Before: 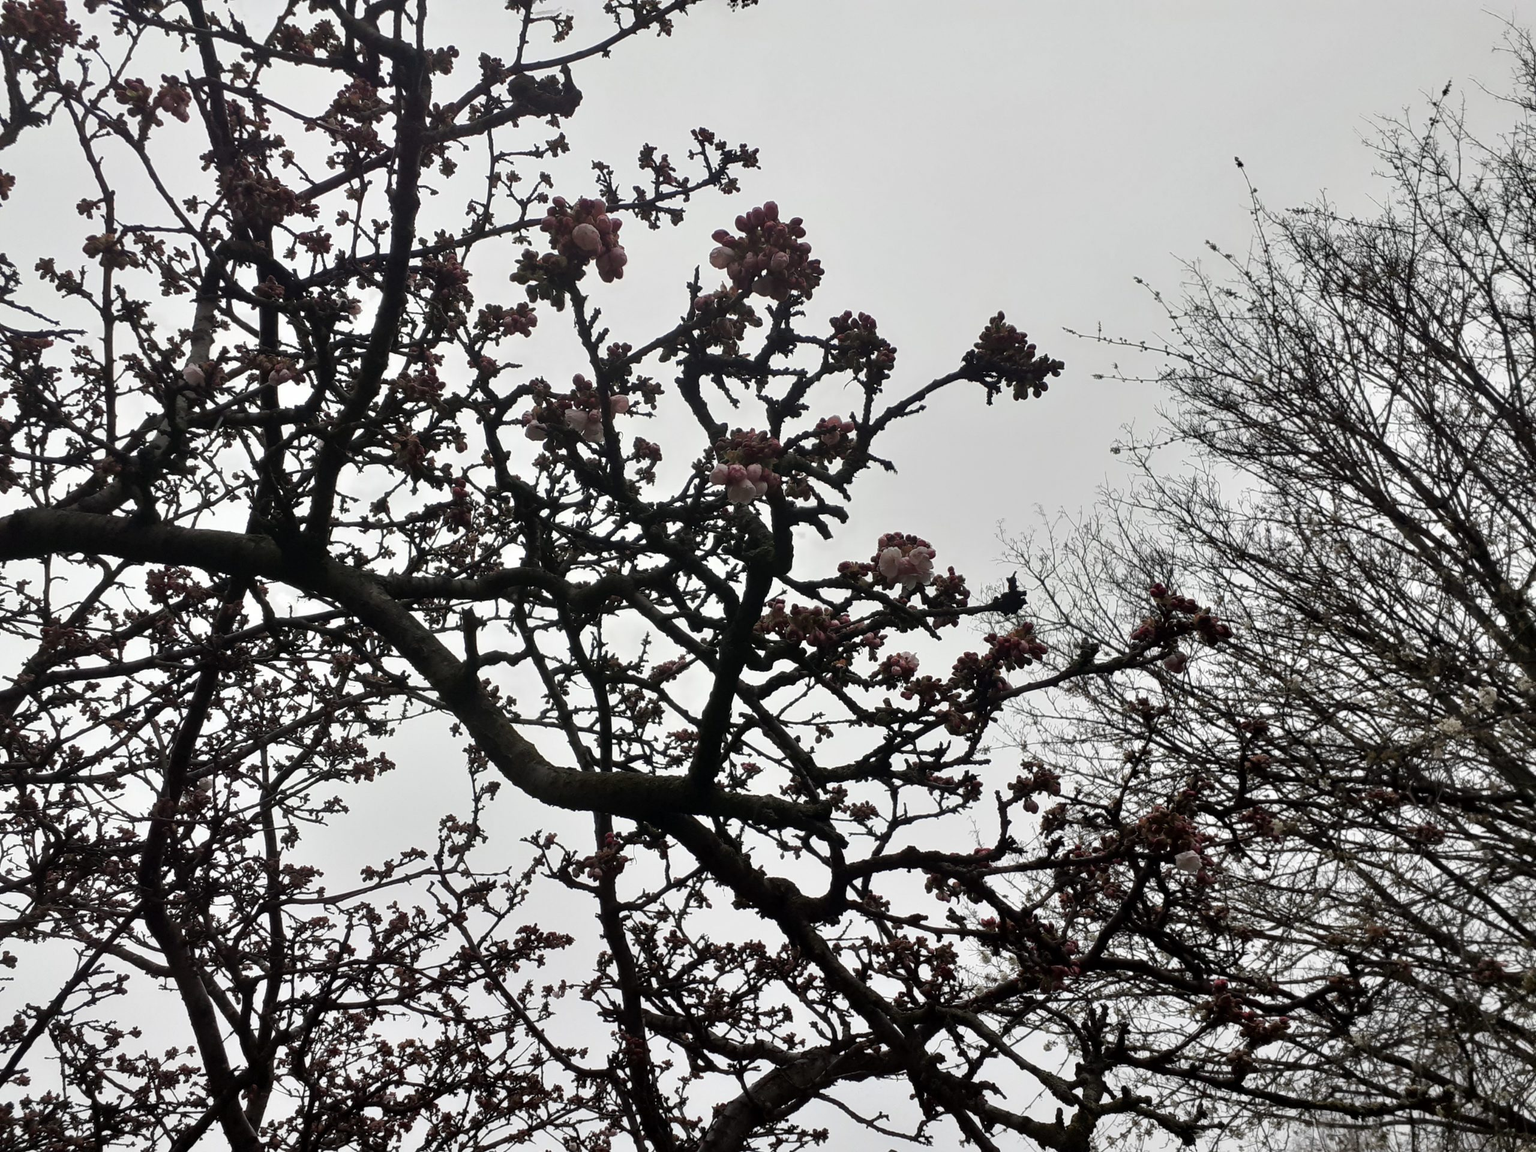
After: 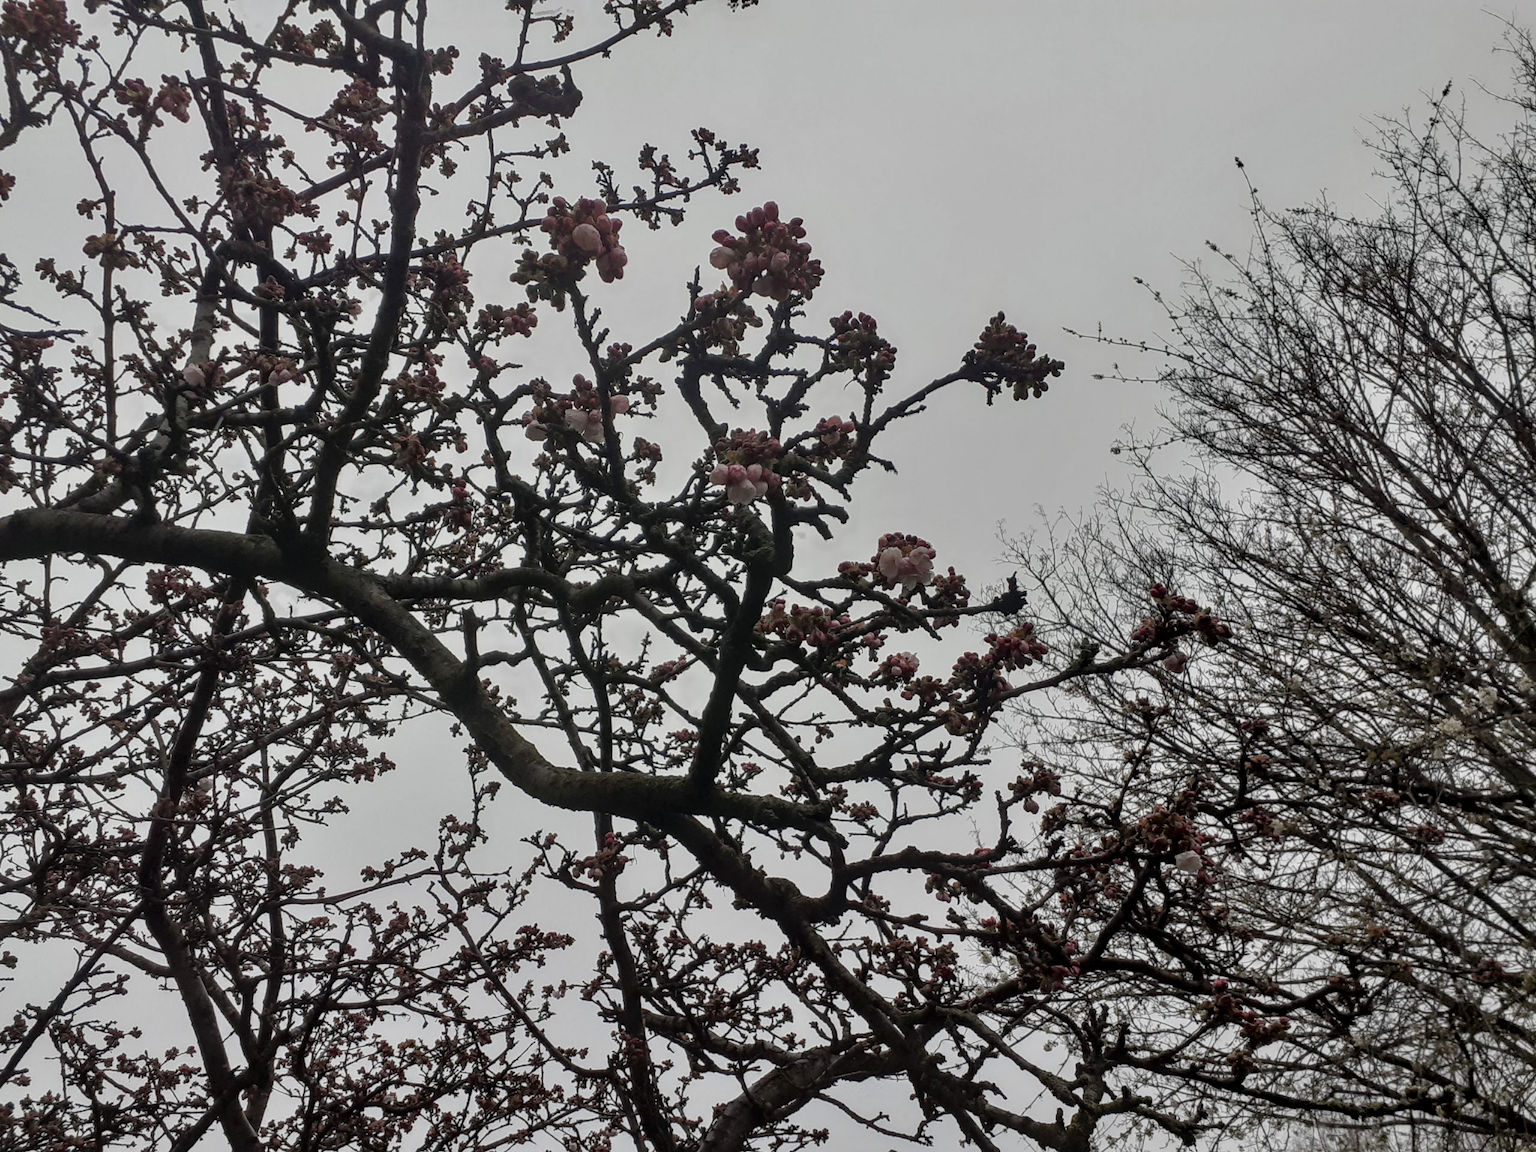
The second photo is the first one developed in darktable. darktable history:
local contrast: on, module defaults
tone equalizer: -8 EV 0.25 EV, -7 EV 0.417 EV, -6 EV 0.417 EV, -5 EV 0.25 EV, -3 EV -0.25 EV, -2 EV -0.417 EV, -1 EV -0.417 EV, +0 EV -0.25 EV, edges refinement/feathering 500, mask exposure compensation -1.57 EV, preserve details guided filter
exposure: compensate highlight preservation false
